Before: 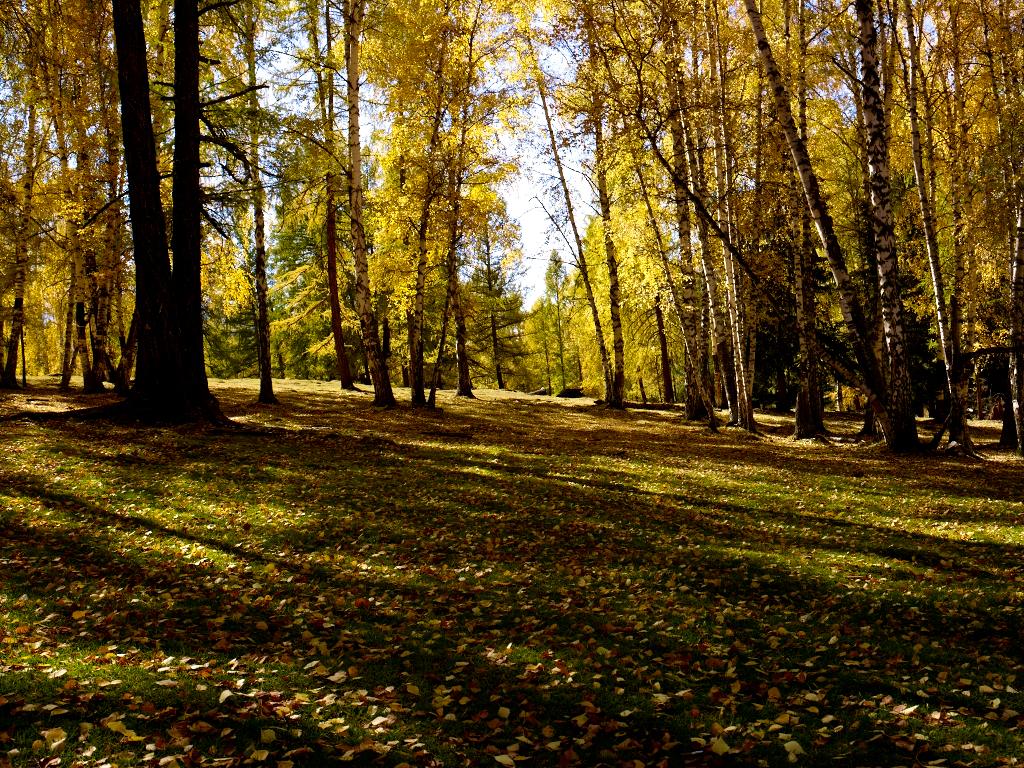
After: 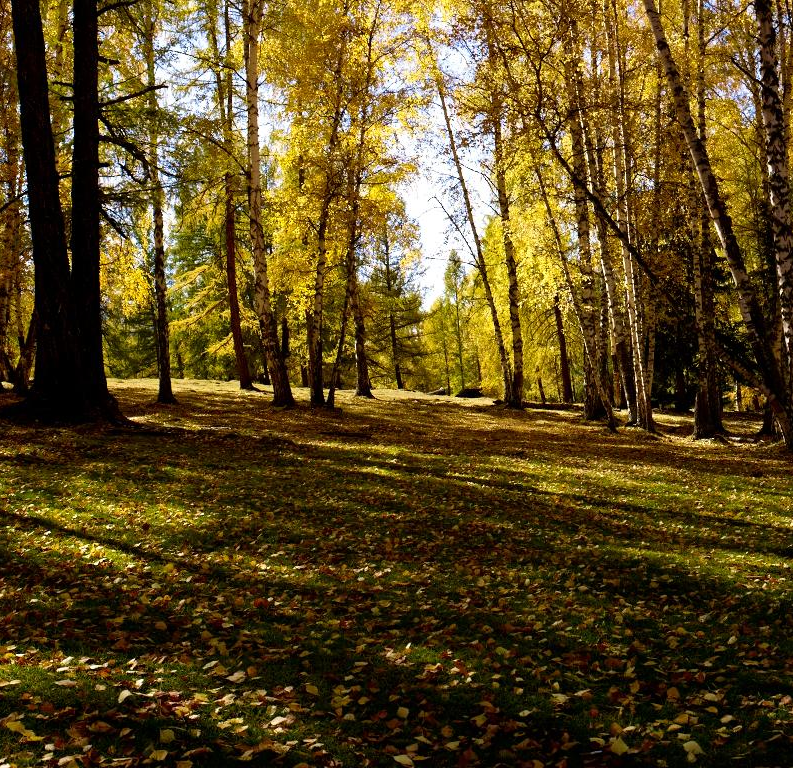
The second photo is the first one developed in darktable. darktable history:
crop: left 9.882%, right 12.677%
